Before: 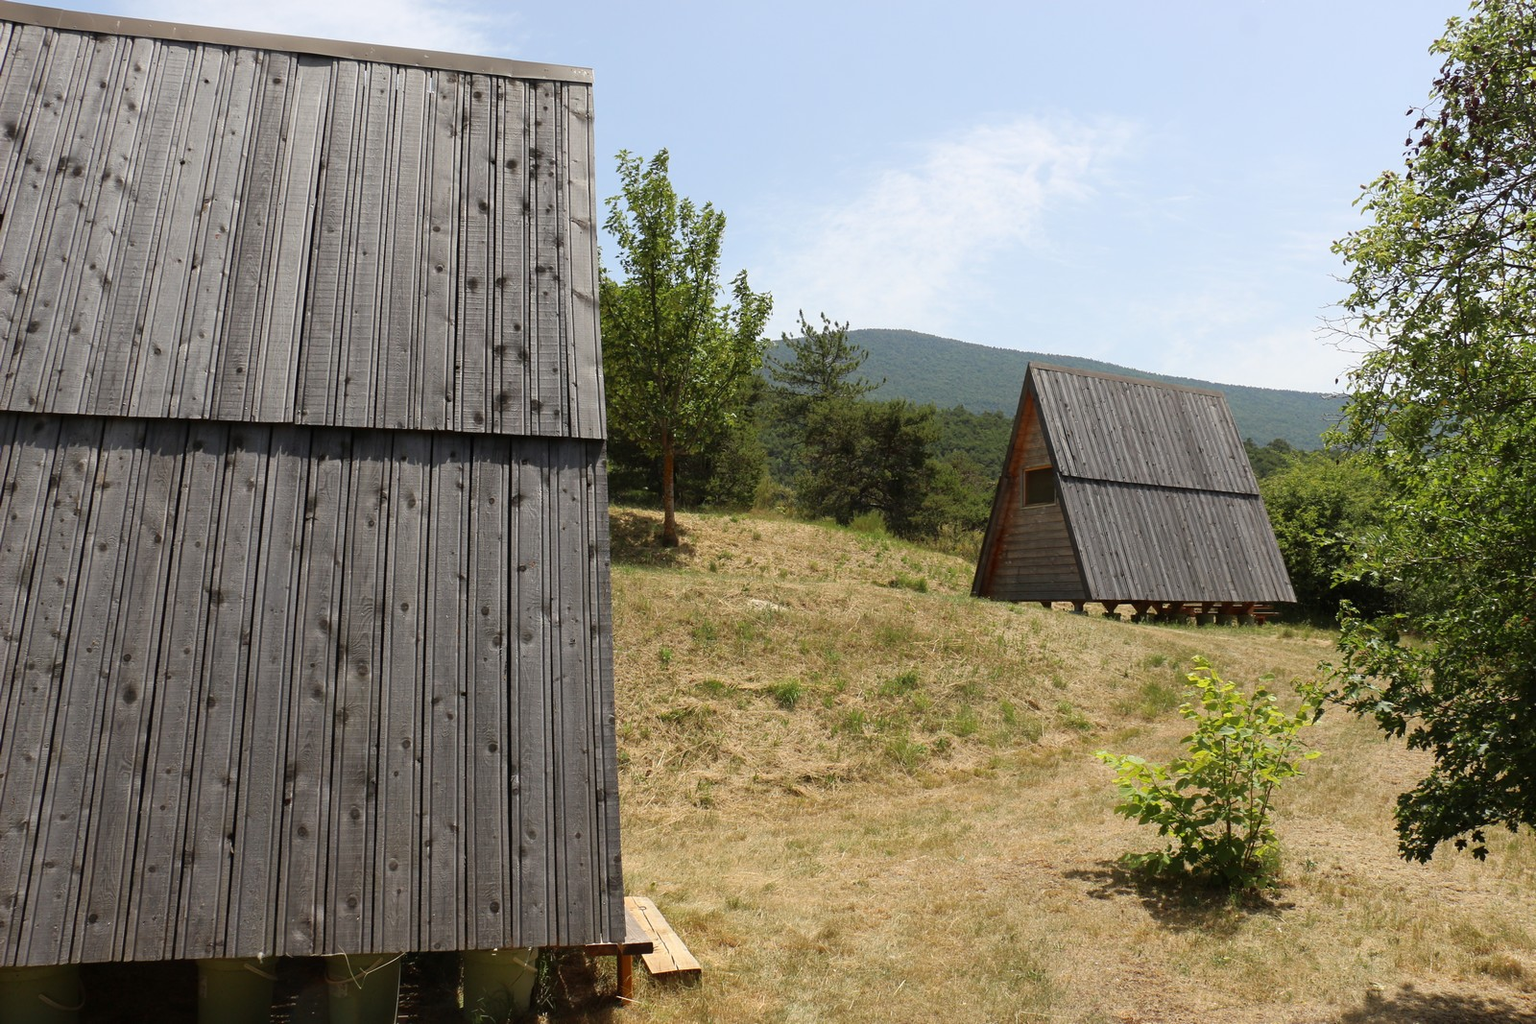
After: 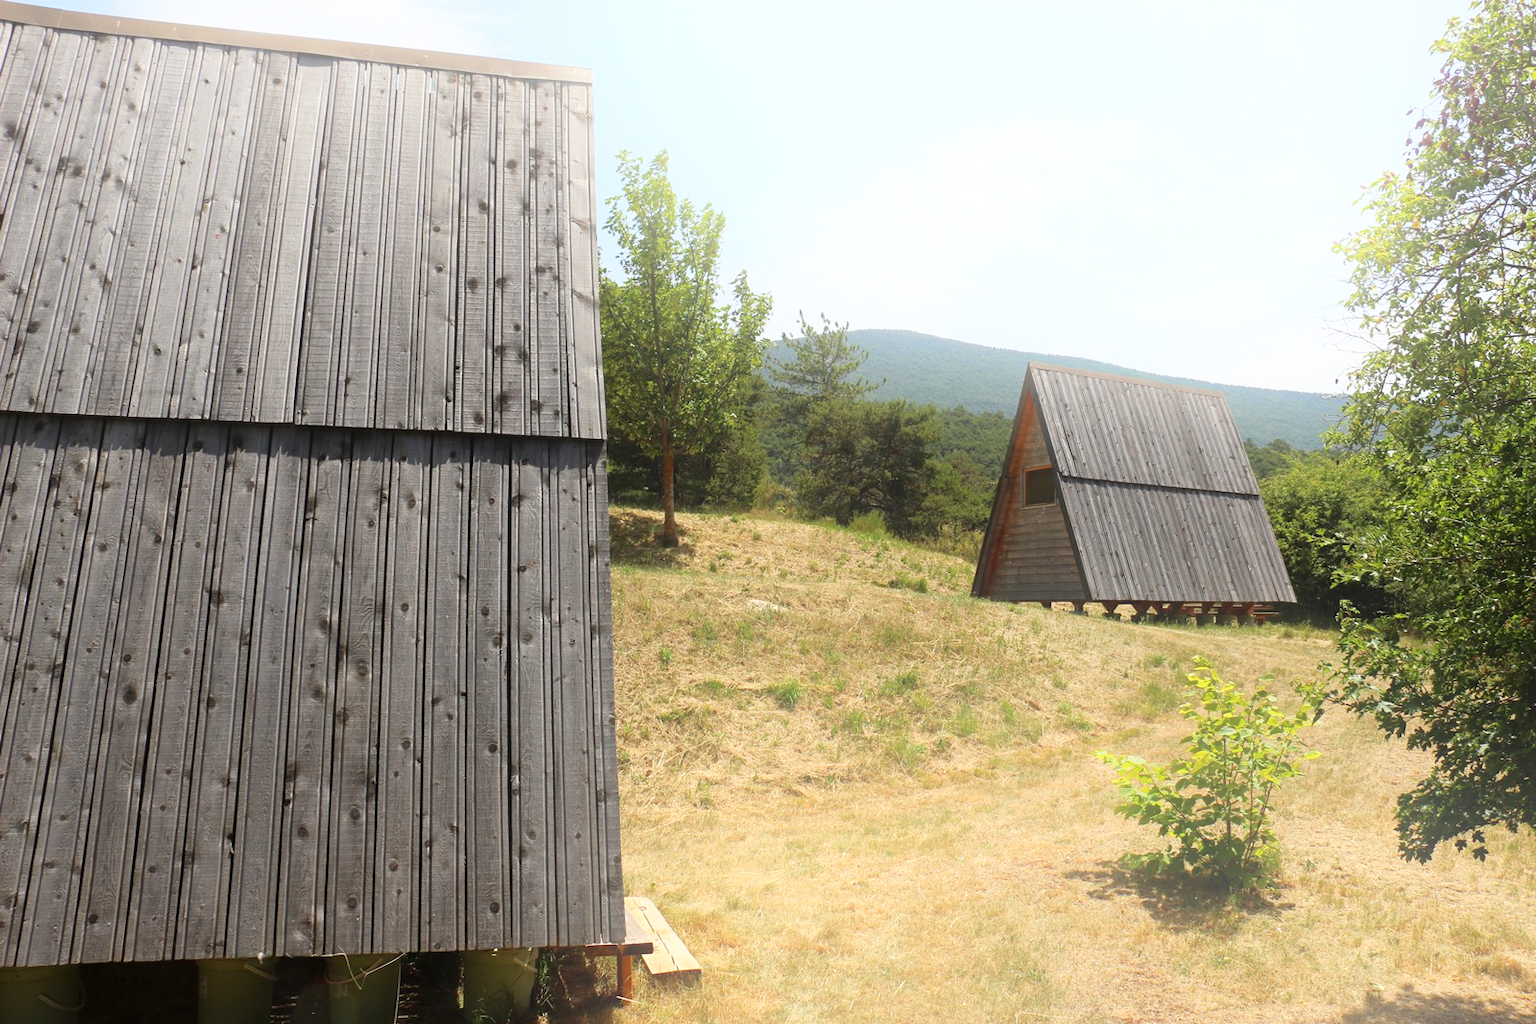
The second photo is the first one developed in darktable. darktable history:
base curve: curves: ch0 [(0, 0) (0.688, 0.865) (1, 1)], preserve colors none
bloom: threshold 82.5%, strength 16.25%
